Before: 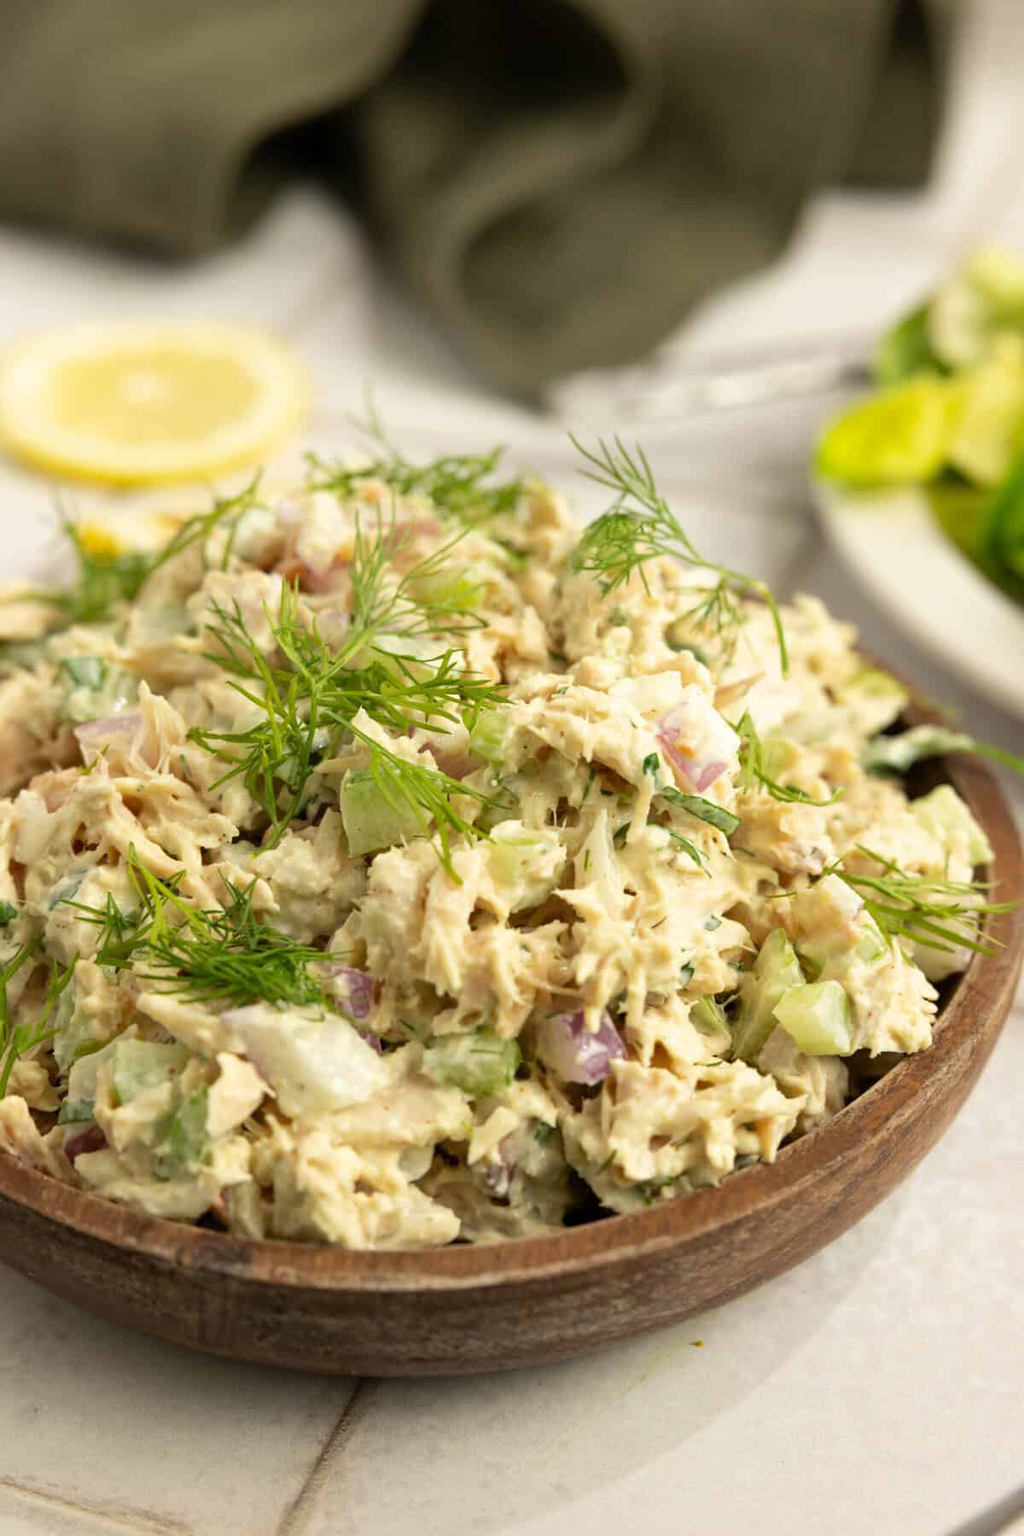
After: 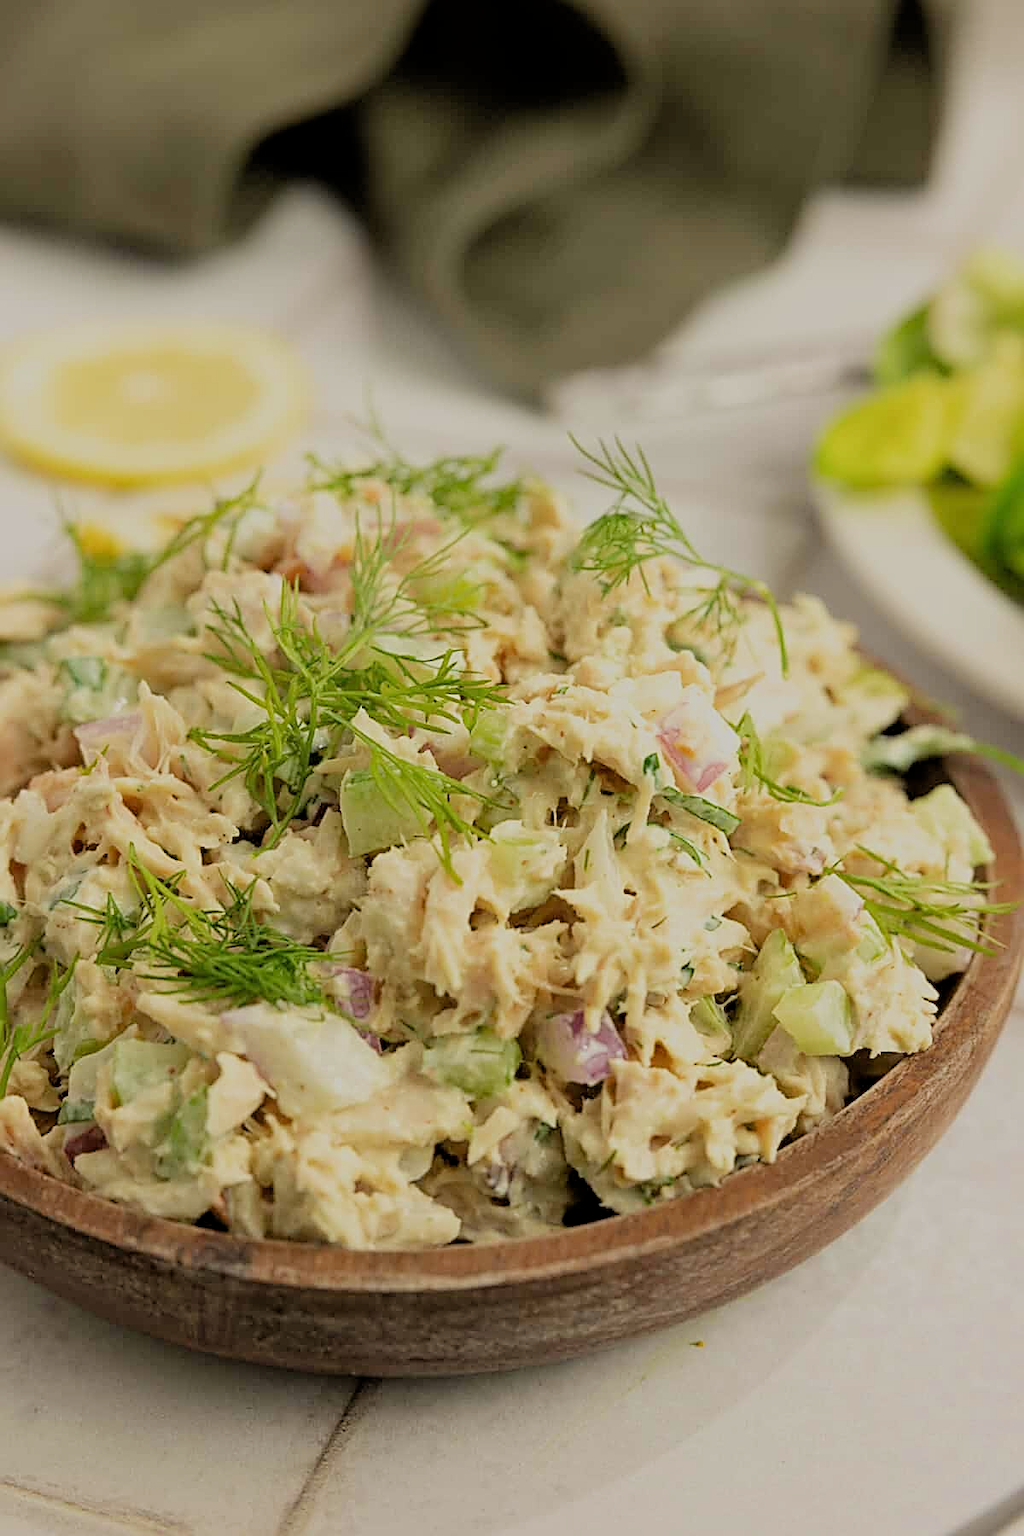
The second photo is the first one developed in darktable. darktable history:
filmic rgb: black relative exposure -8.79 EV, white relative exposure 4.98 EV, threshold 3 EV, target black luminance 0%, hardness 3.77, latitude 66.33%, contrast 0.822, shadows ↔ highlights balance 20%, color science v5 (2021), contrast in shadows safe, contrast in highlights safe, enable highlight reconstruction true
sharpen: amount 1
